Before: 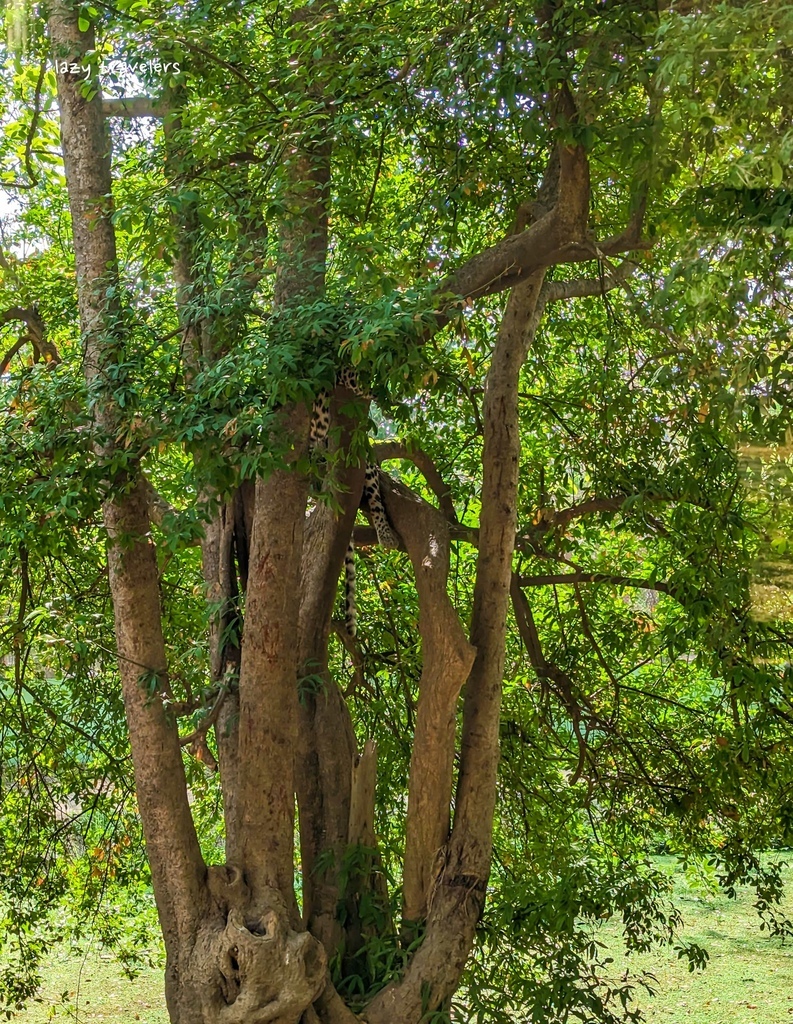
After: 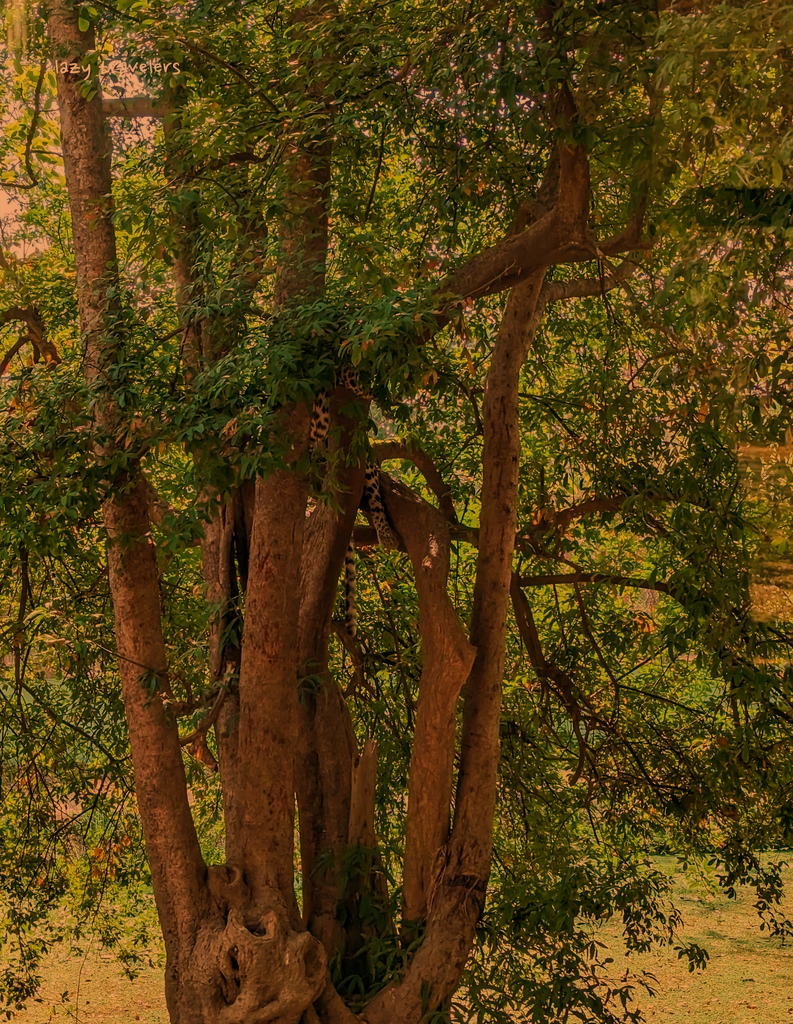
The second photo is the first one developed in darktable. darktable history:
white balance: red 1.467, blue 0.684
exposure: exposure -1.468 EV, compensate highlight preservation false
